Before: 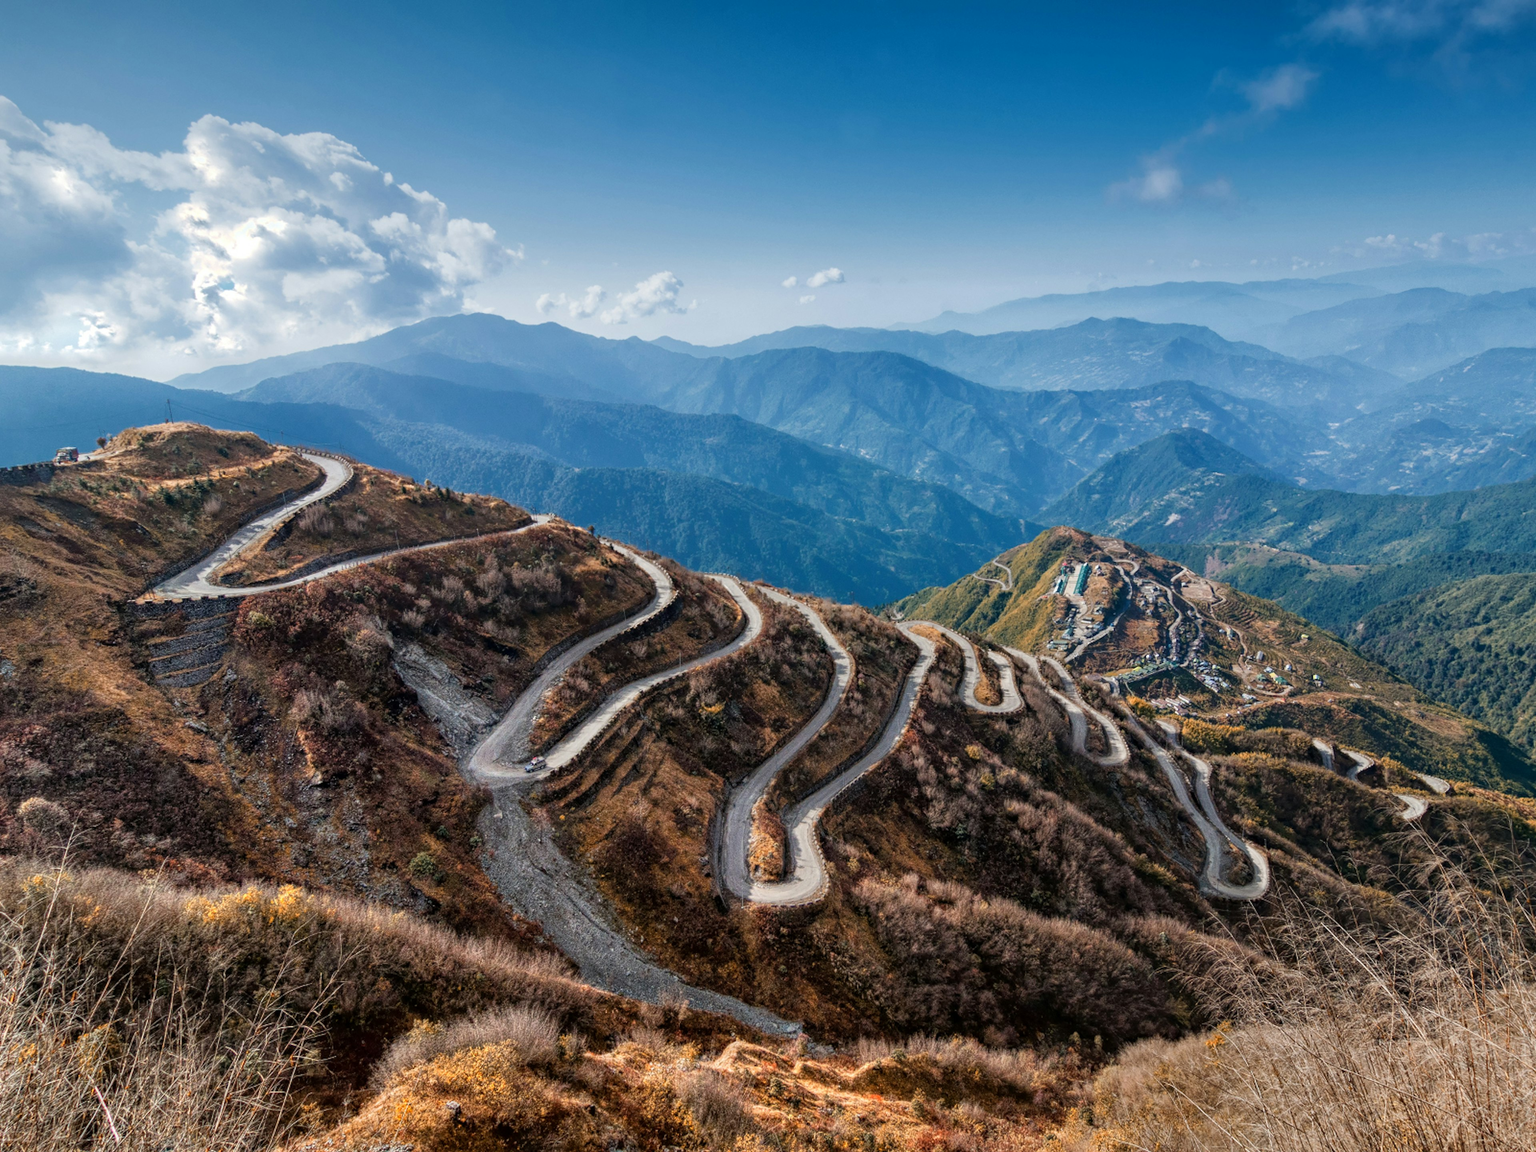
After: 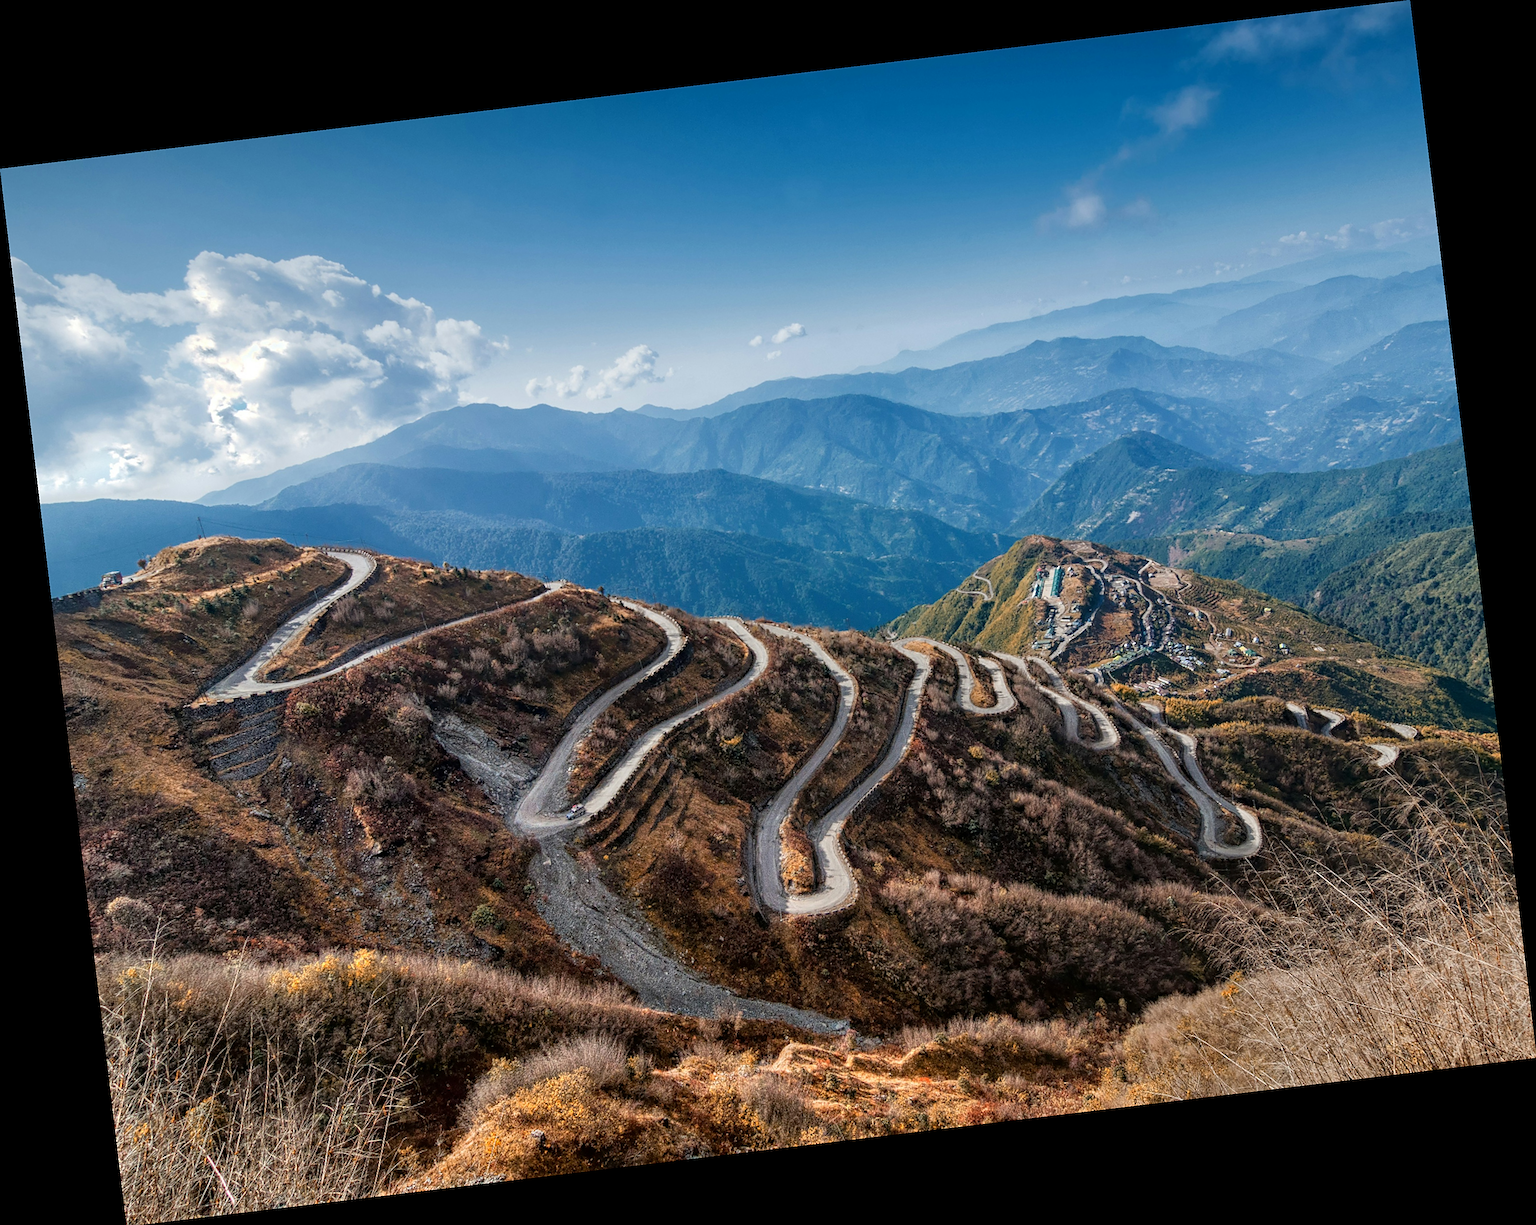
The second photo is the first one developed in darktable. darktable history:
rotate and perspective: rotation -6.83°, automatic cropping off
sharpen: on, module defaults
